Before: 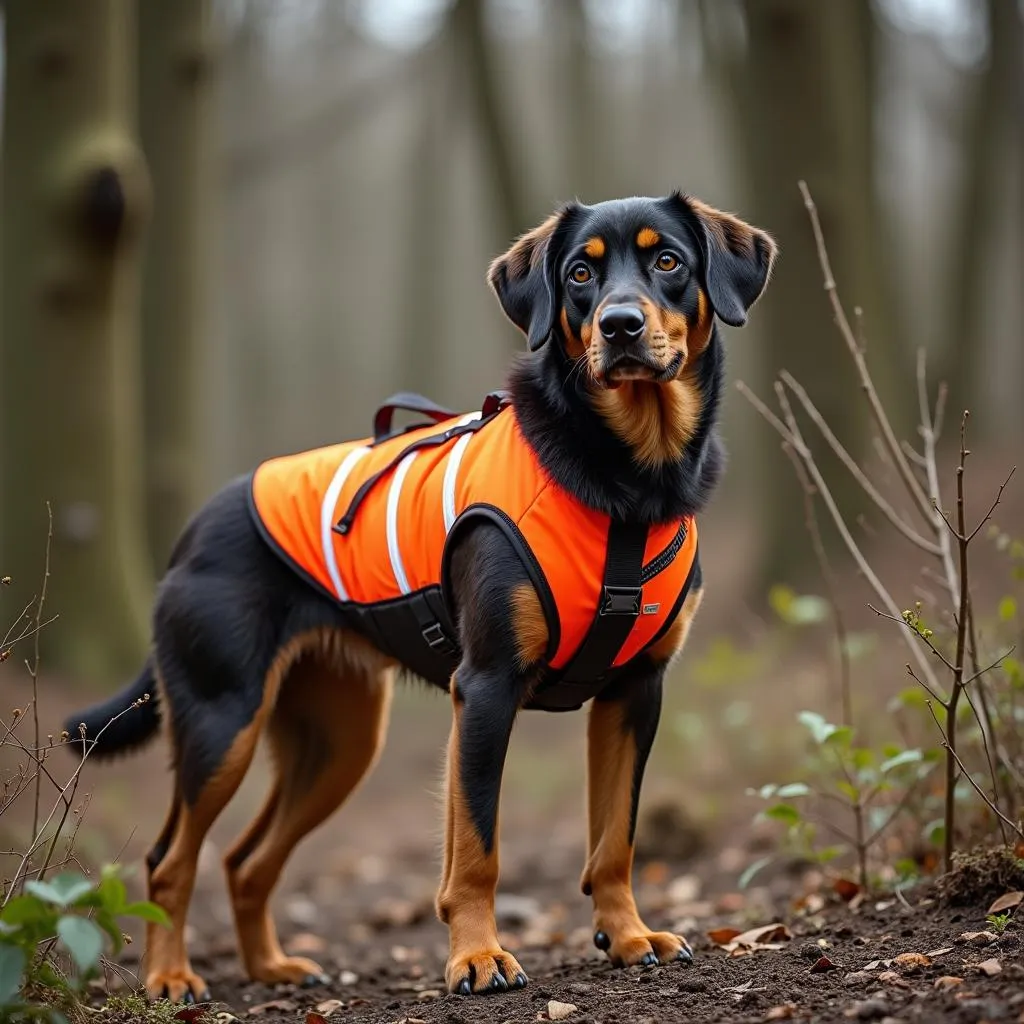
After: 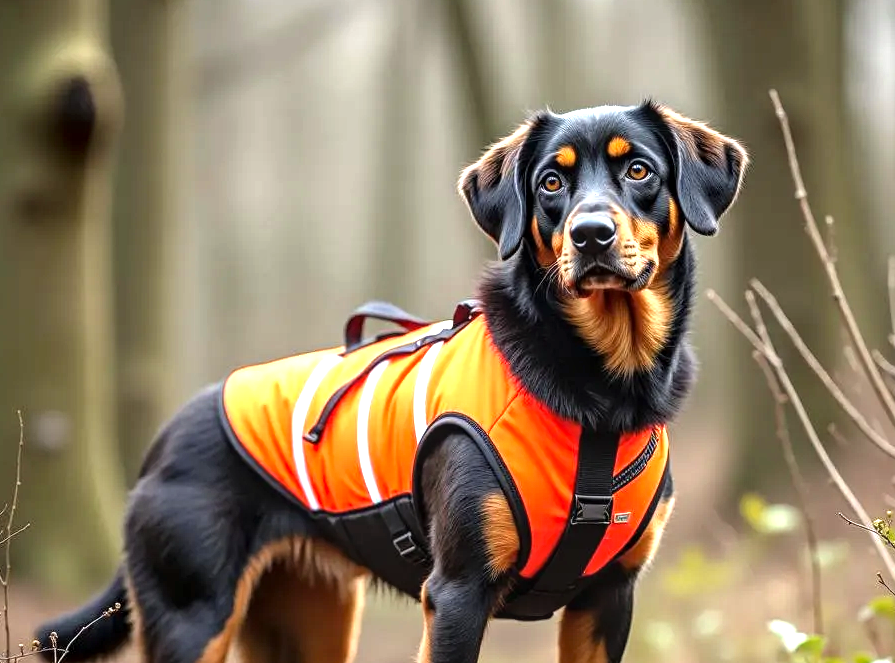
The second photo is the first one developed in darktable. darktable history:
tone equalizer: -8 EV -0.452 EV, -7 EV -0.371 EV, -6 EV -0.33 EV, -5 EV -0.249 EV, -3 EV 0.248 EV, -2 EV 0.314 EV, -1 EV 0.387 EV, +0 EV 0.433 EV
exposure: exposure 0.923 EV, compensate exposure bias true, compensate highlight preservation false
local contrast: on, module defaults
crop: left 2.891%, top 8.903%, right 9.657%, bottom 26.296%
